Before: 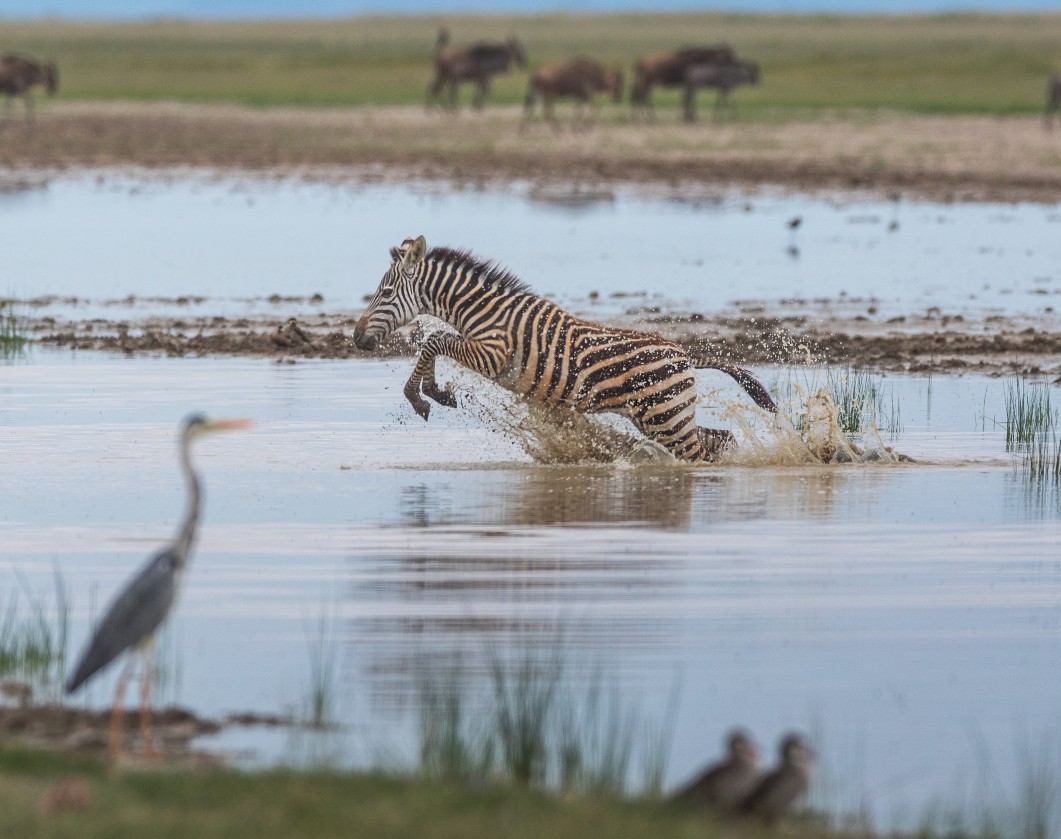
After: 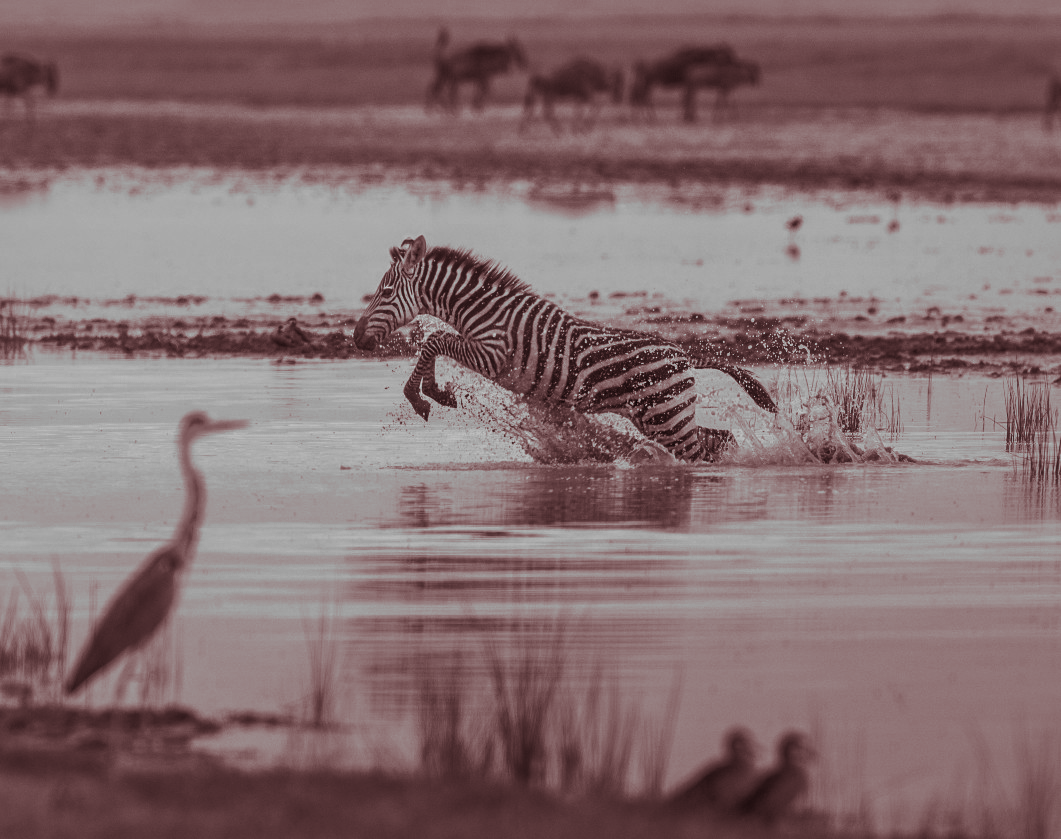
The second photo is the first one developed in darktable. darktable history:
split-toning: shadows › hue 360°
color zones: curves: ch0 [(0, 0.5) (0.125, 0.4) (0.25, 0.5) (0.375, 0.4) (0.5, 0.4) (0.625, 0.35) (0.75, 0.35) (0.875, 0.5)]; ch1 [(0, 0.35) (0.125, 0.45) (0.25, 0.35) (0.375, 0.35) (0.5, 0.35) (0.625, 0.35) (0.75, 0.45) (0.875, 0.35)]; ch2 [(0, 0.6) (0.125, 0.5) (0.25, 0.5) (0.375, 0.6) (0.5, 0.6) (0.625, 0.5) (0.75, 0.5) (0.875, 0.5)]
contrast brightness saturation: brightness -0.2, saturation 0.08
monochrome: on, module defaults
shadows and highlights: on, module defaults
